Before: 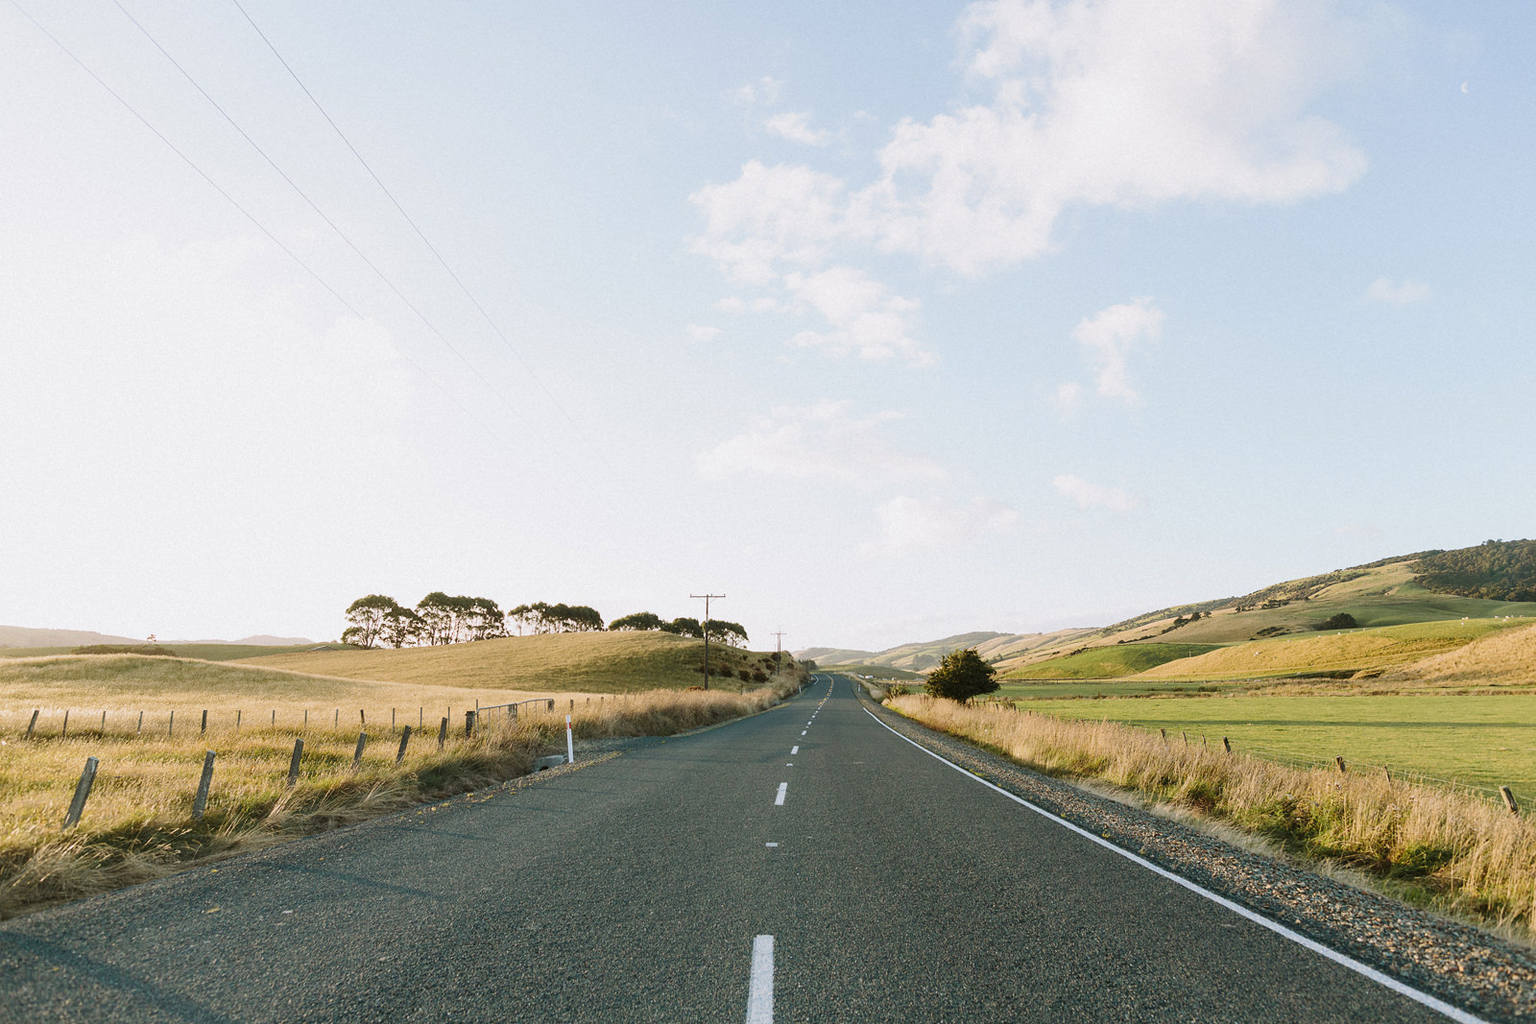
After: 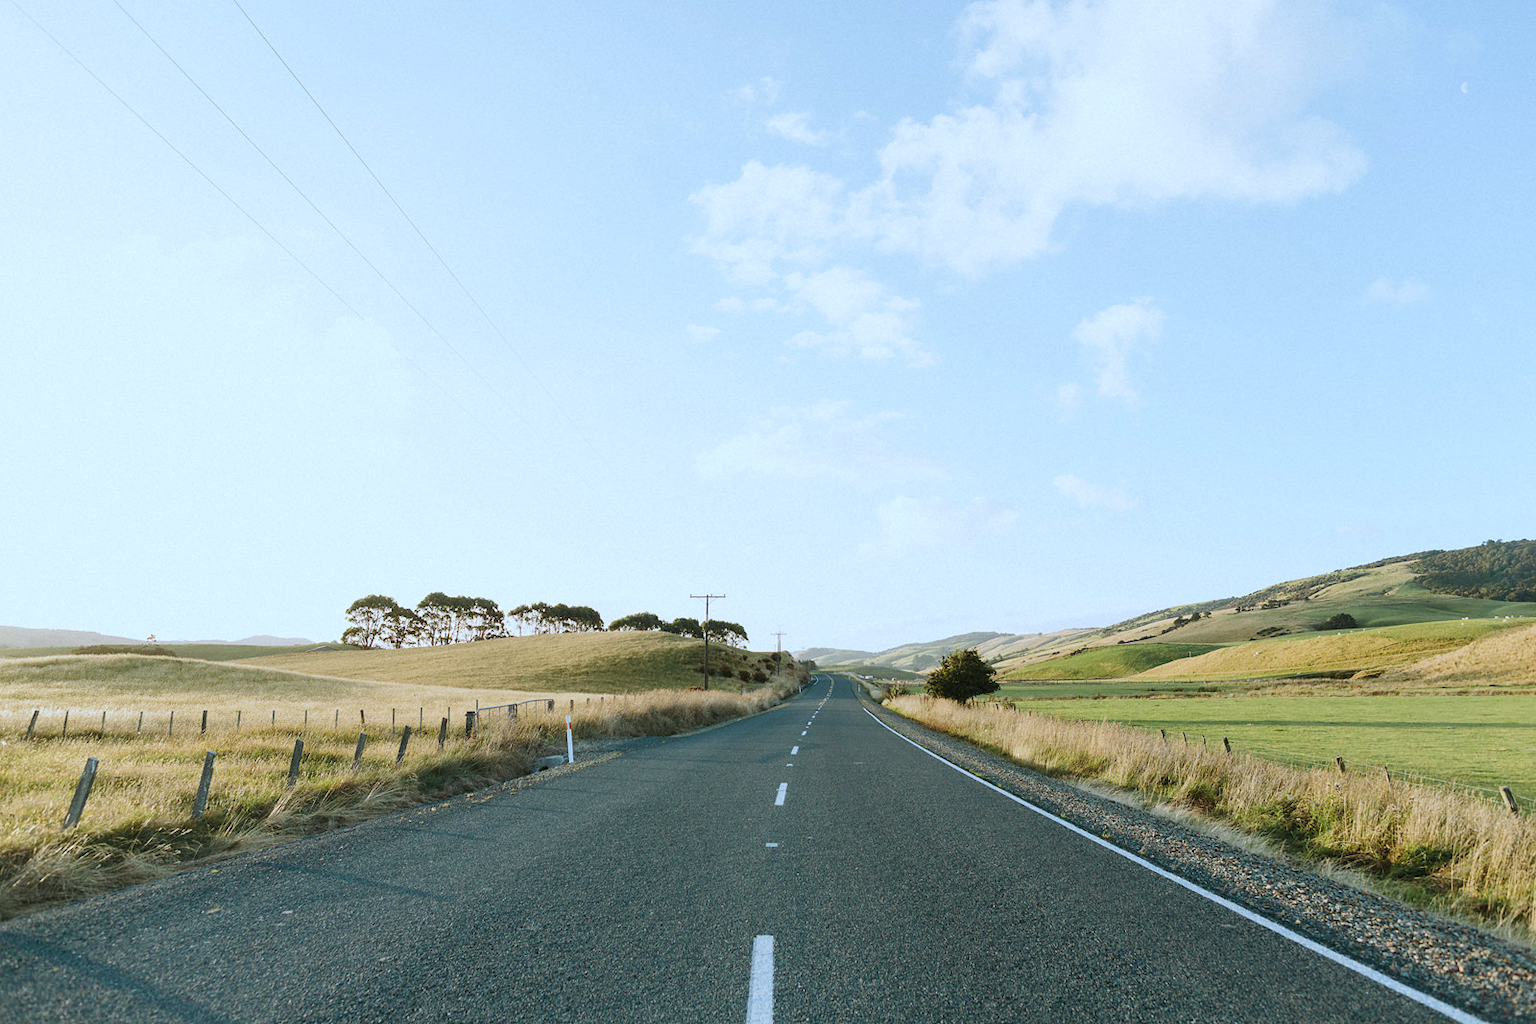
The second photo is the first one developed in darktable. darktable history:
color calibration: illuminant F (fluorescent), F source F9 (Cool White Deluxe 4150 K) – high CRI, x 0.374, y 0.373, temperature 4159.52 K
